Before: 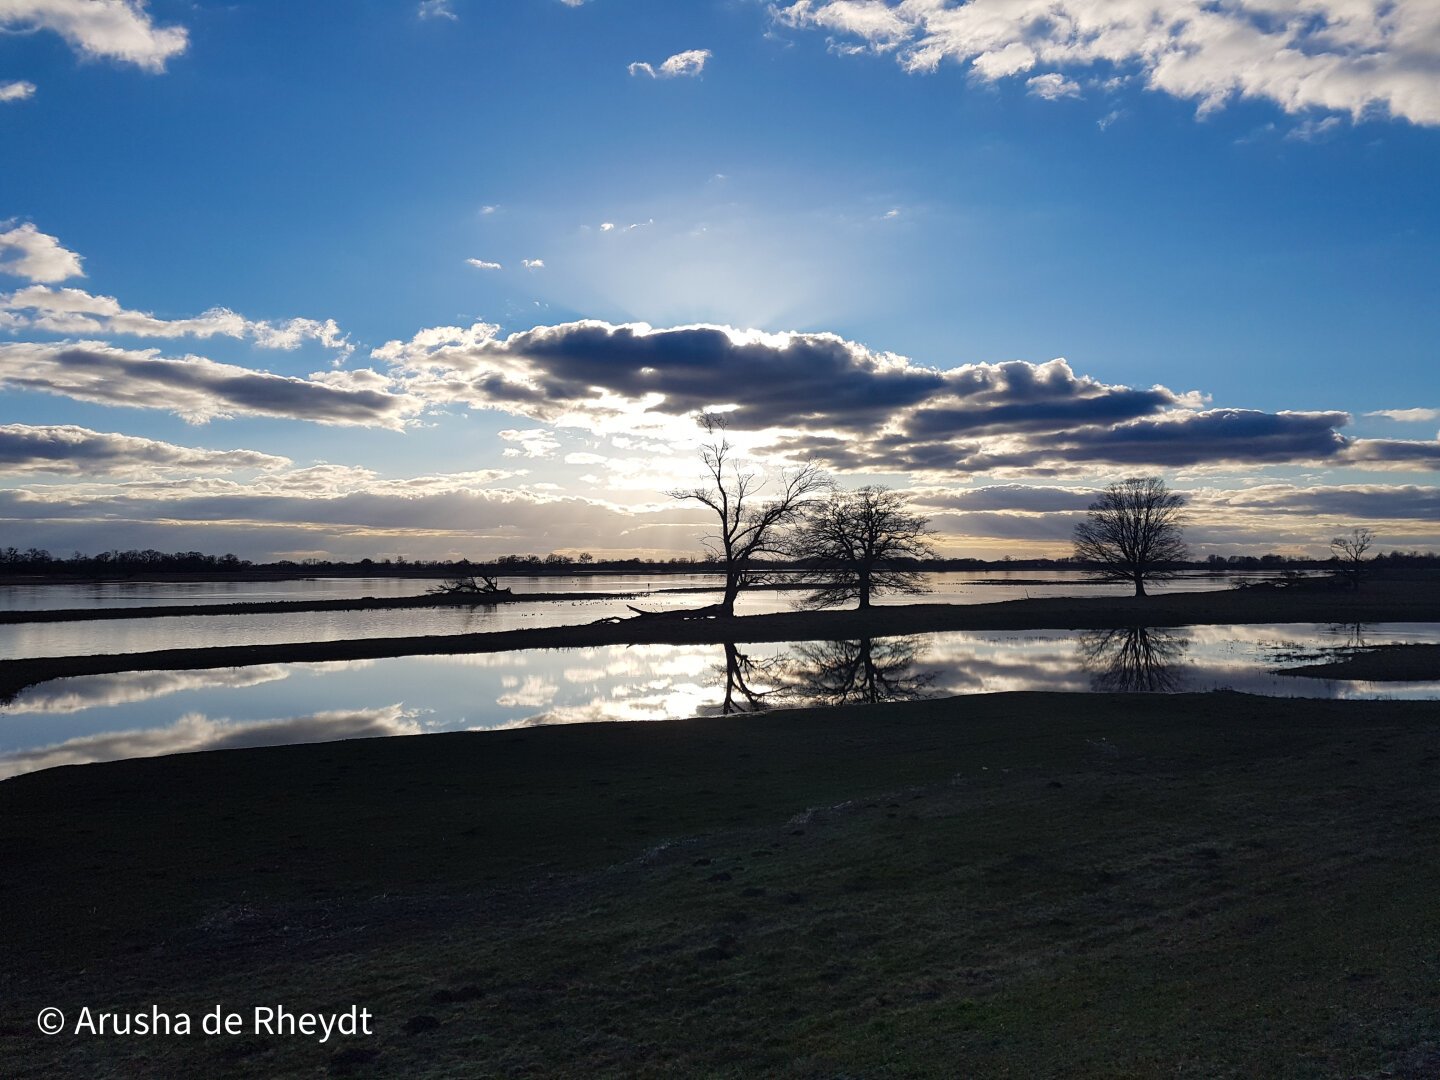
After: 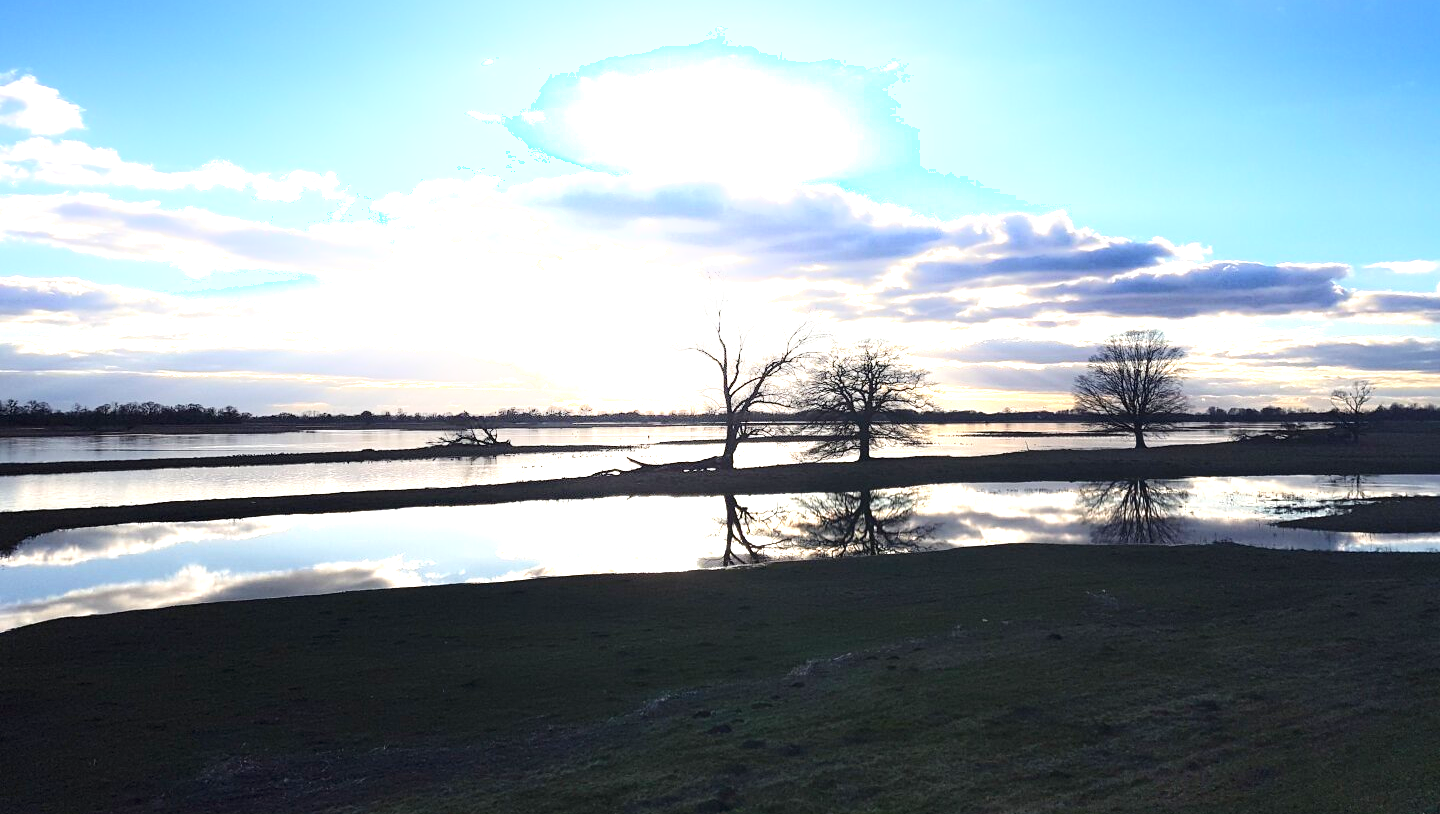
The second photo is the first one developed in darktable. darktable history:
exposure: black level correction 0, exposure 1.448 EV, compensate highlight preservation false
crop: top 13.777%, bottom 10.841%
shadows and highlights: shadows -40.14, highlights 64.1, soften with gaussian
